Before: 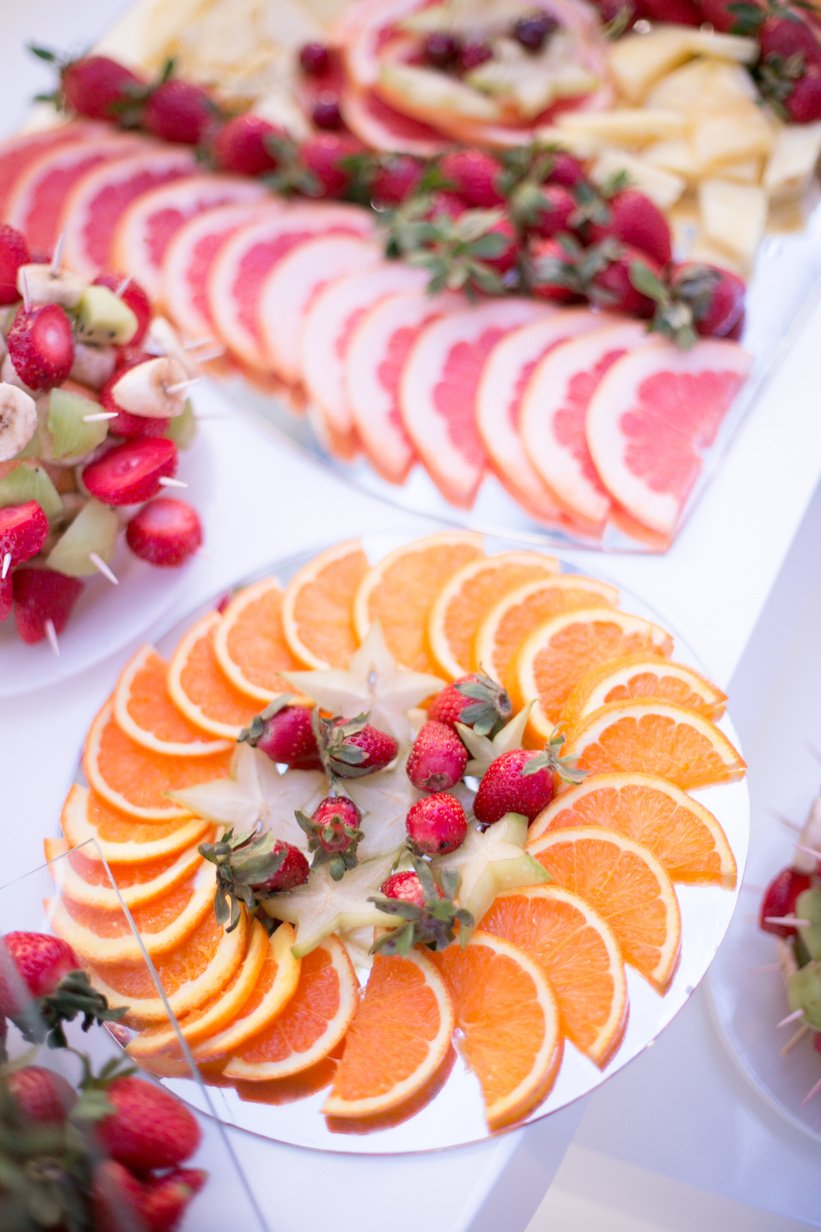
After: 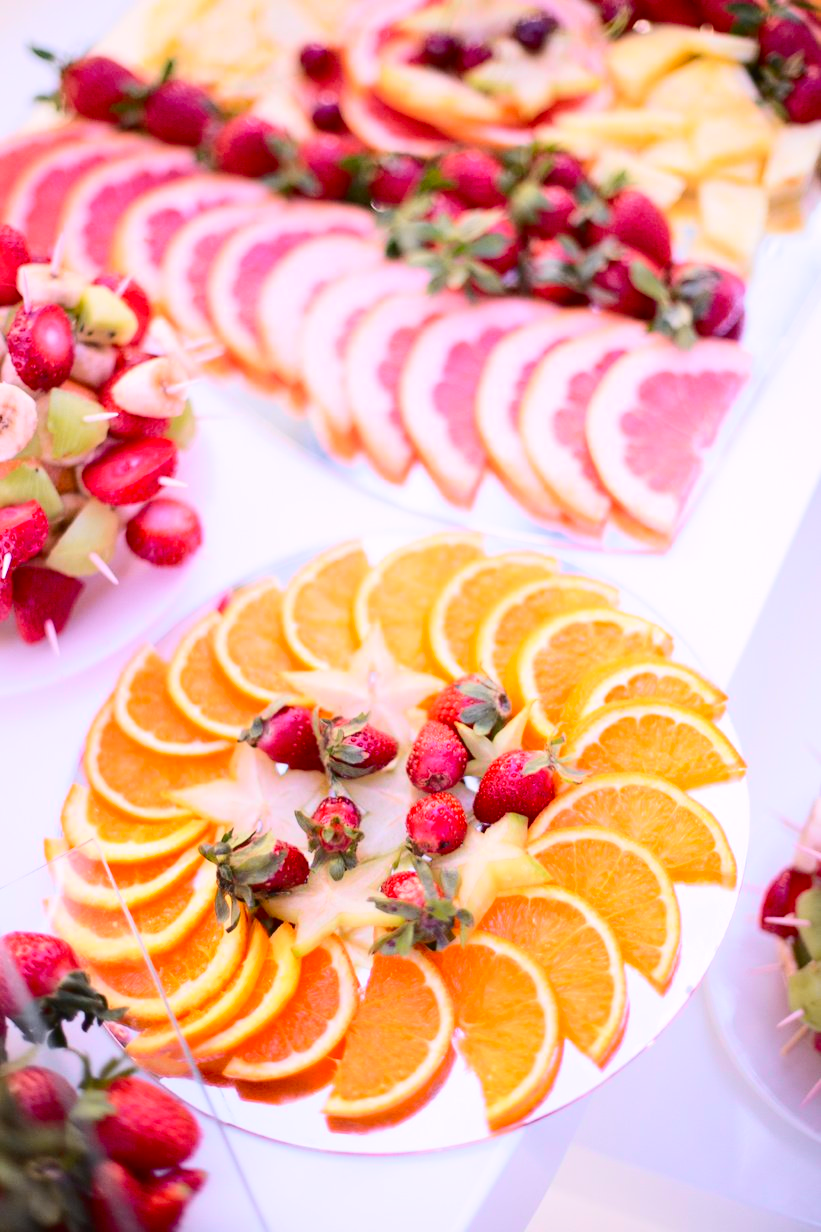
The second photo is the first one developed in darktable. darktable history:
tone curve: curves: ch0 [(0, 0.023) (0.103, 0.087) (0.295, 0.297) (0.445, 0.531) (0.553, 0.665) (0.735, 0.843) (0.994, 1)]; ch1 [(0, 0) (0.414, 0.395) (0.447, 0.447) (0.485, 0.5) (0.512, 0.524) (0.542, 0.581) (0.581, 0.632) (0.646, 0.715) (1, 1)]; ch2 [(0, 0) (0.369, 0.388) (0.449, 0.431) (0.478, 0.471) (0.516, 0.517) (0.579, 0.624) (0.674, 0.775) (1, 1)], color space Lab, independent channels, preserve colors none
